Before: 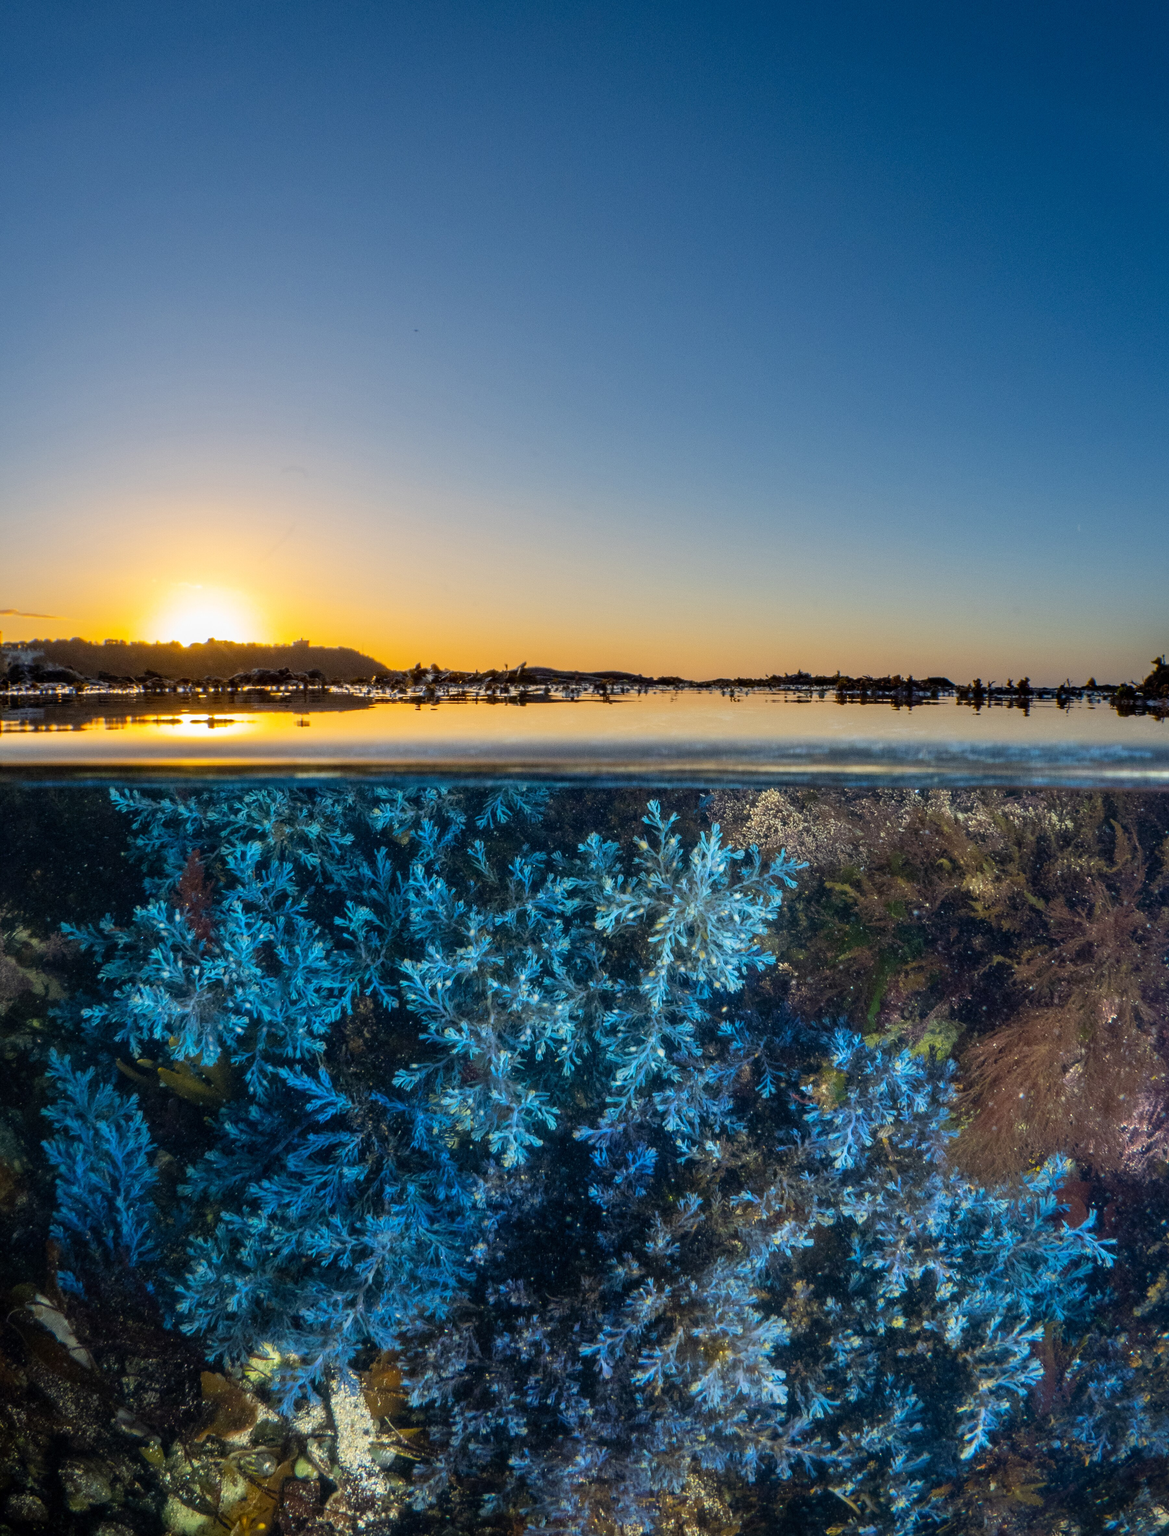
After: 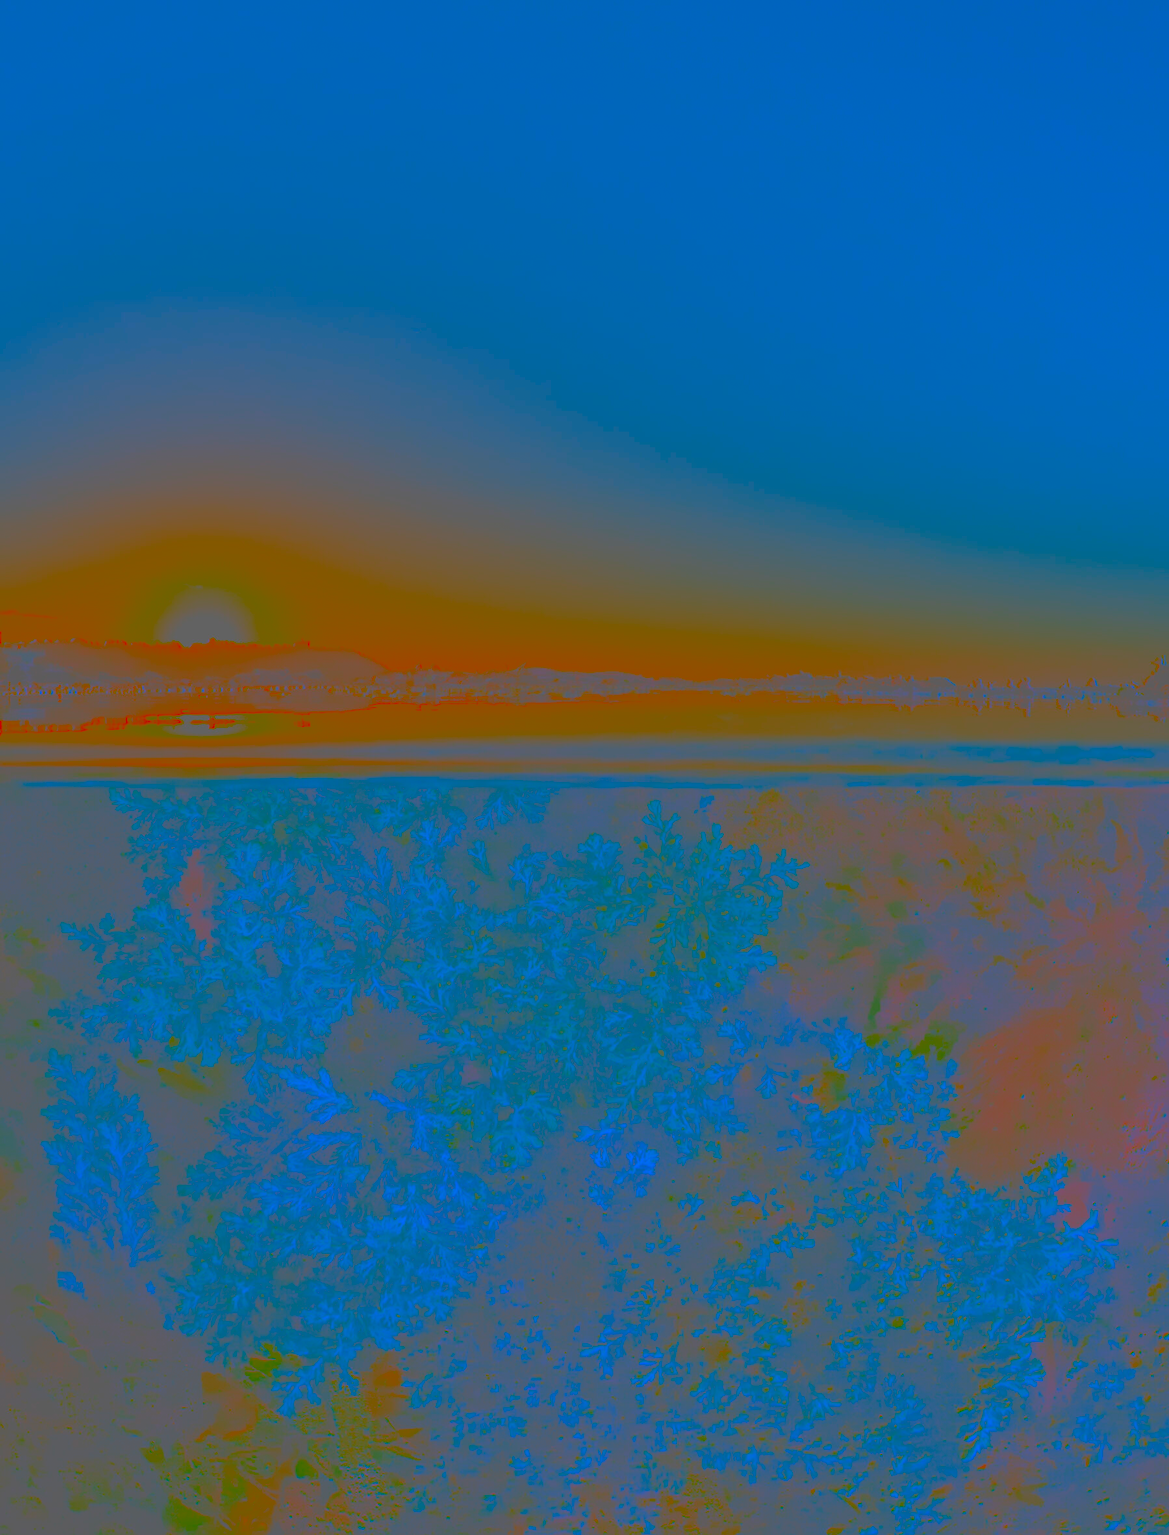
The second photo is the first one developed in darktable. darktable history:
contrast brightness saturation: contrast -0.975, brightness -0.156, saturation 0.756
